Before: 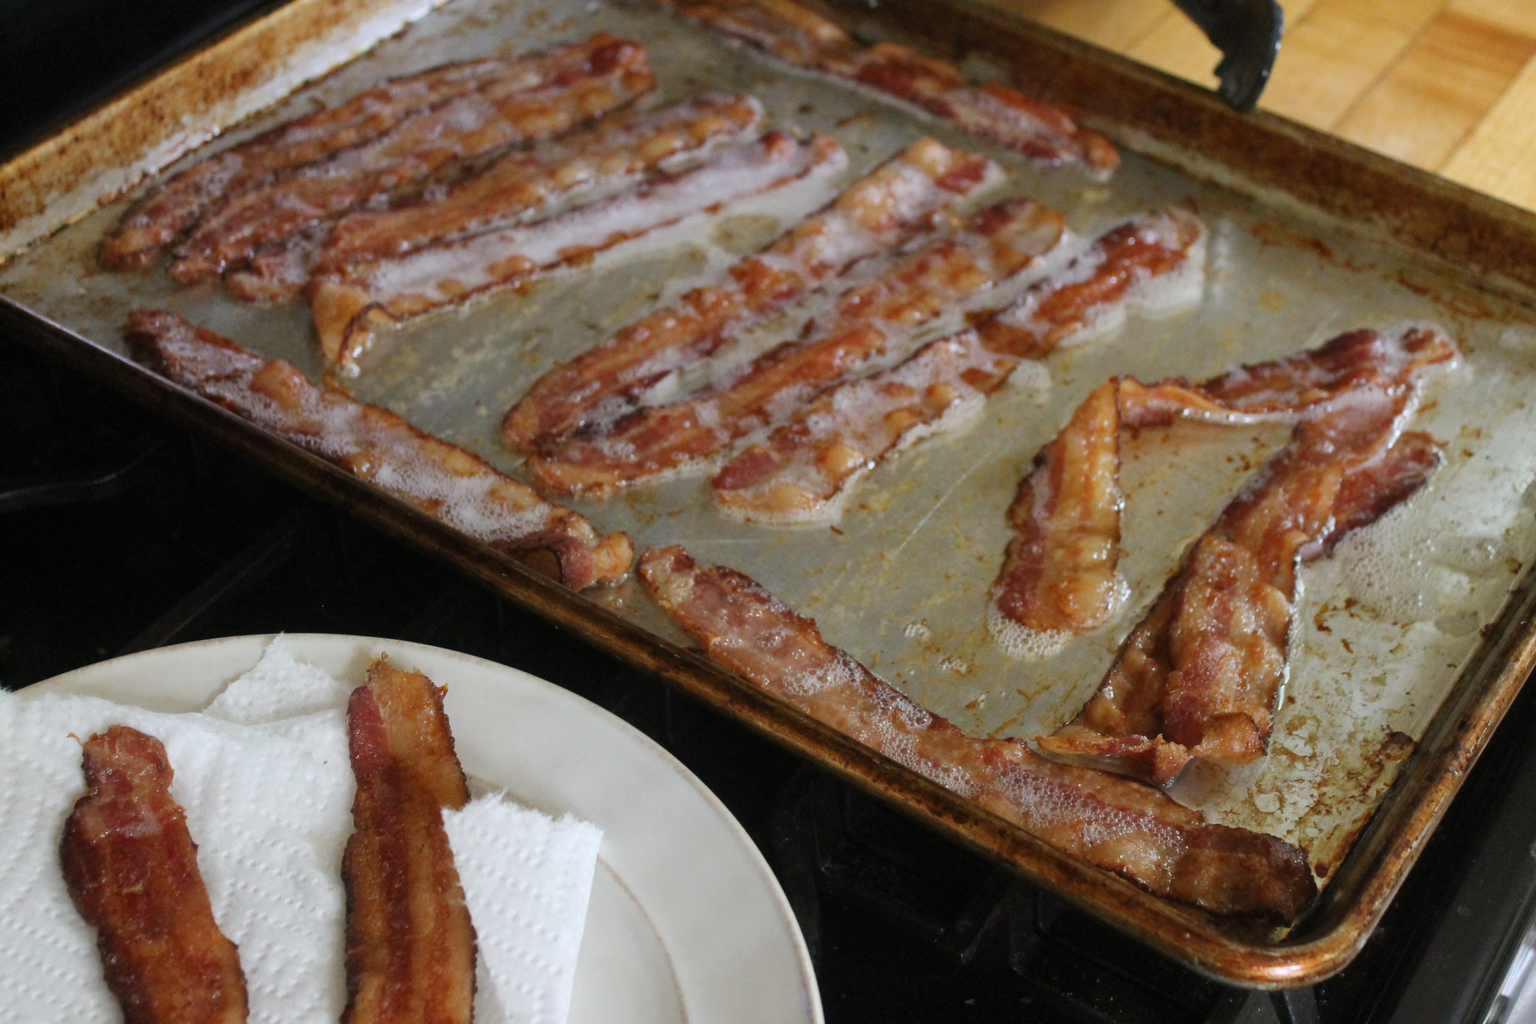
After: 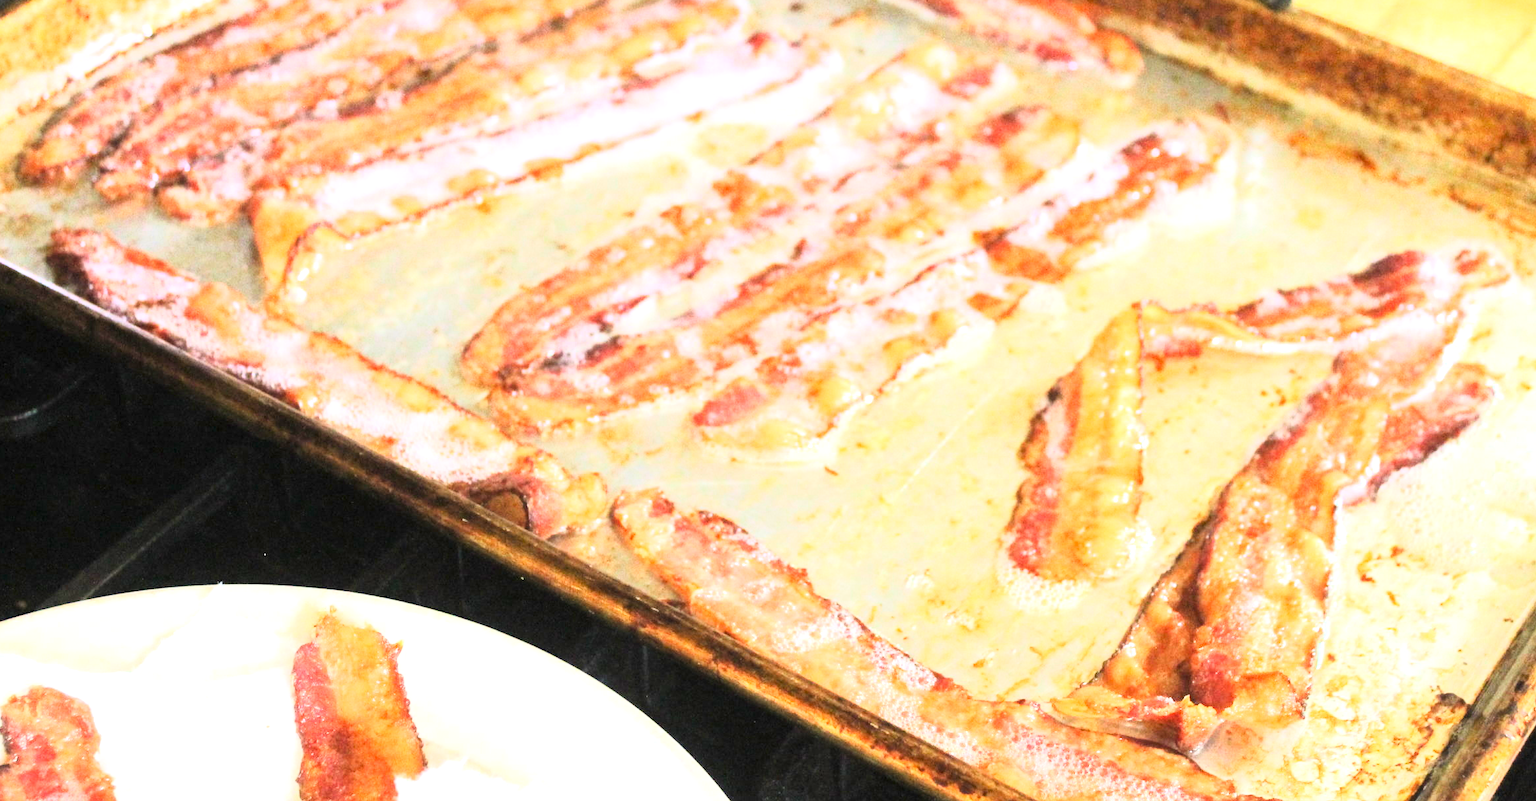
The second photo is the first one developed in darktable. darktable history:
crop: left 5.379%, top 10.055%, right 3.765%, bottom 18.829%
tone curve: curves: ch0 [(0, 0) (0.003, 0.003) (0.011, 0.012) (0.025, 0.027) (0.044, 0.048) (0.069, 0.074) (0.1, 0.117) (0.136, 0.177) (0.177, 0.246) (0.224, 0.324) (0.277, 0.422) (0.335, 0.531) (0.399, 0.633) (0.468, 0.733) (0.543, 0.824) (0.623, 0.895) (0.709, 0.938) (0.801, 0.961) (0.898, 0.98) (1, 1)], color space Lab, linked channels, preserve colors none
exposure: black level correction 0, exposure 1.623 EV, compensate exposure bias true, compensate highlight preservation false
